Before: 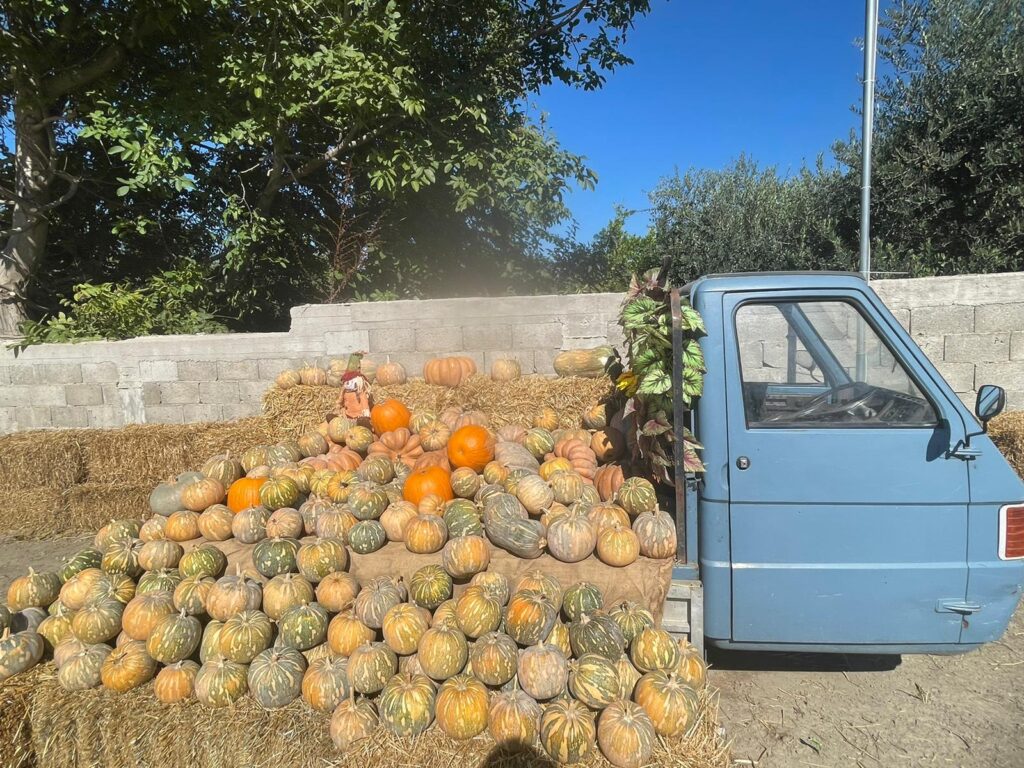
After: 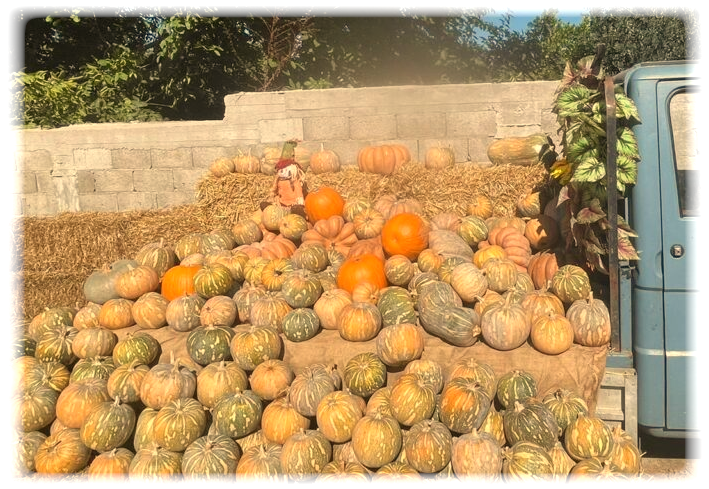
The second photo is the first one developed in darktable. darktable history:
crop: left 6.488%, top 27.668%, right 24.183%, bottom 8.656%
vignetting: fall-off start 93%, fall-off radius 5%, brightness 1, saturation -0.49, automatic ratio true, width/height ratio 1.332, shape 0.04, unbound false
white balance: red 1.123, blue 0.83
